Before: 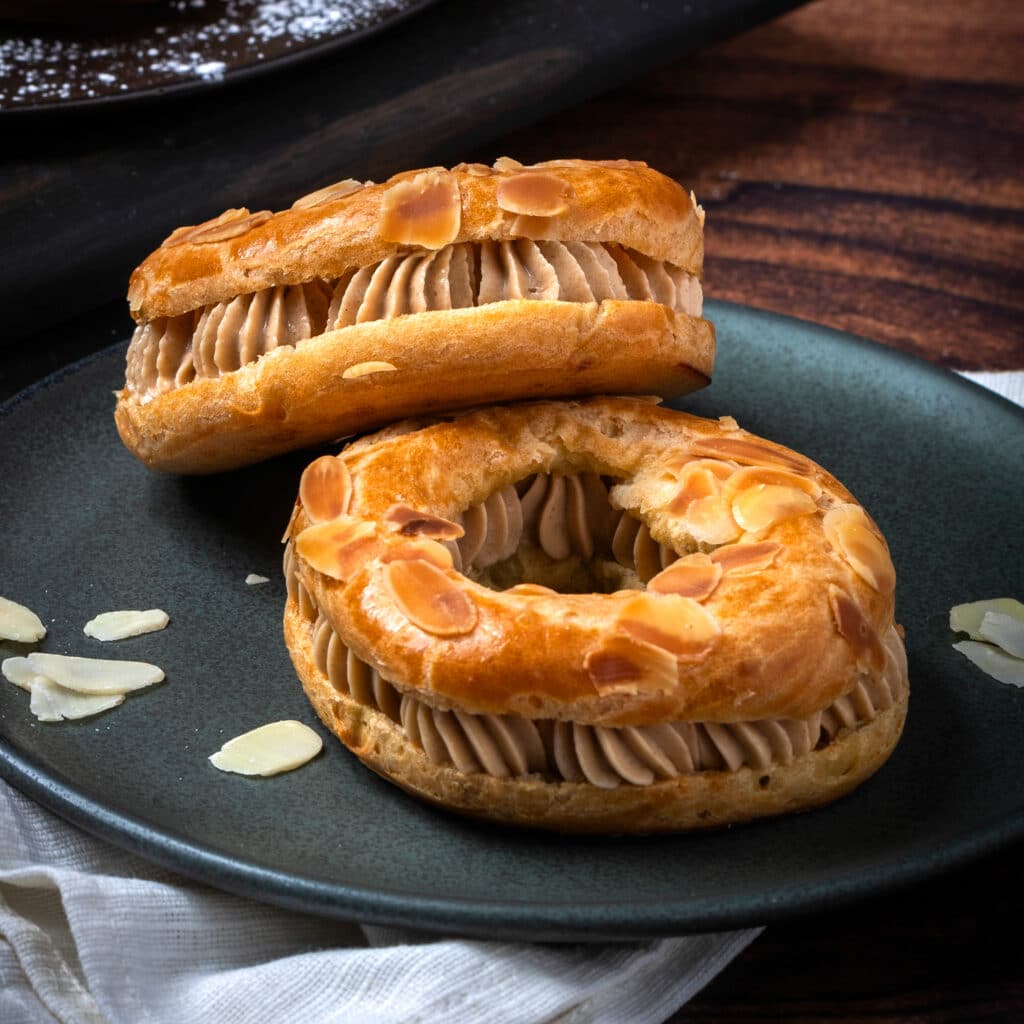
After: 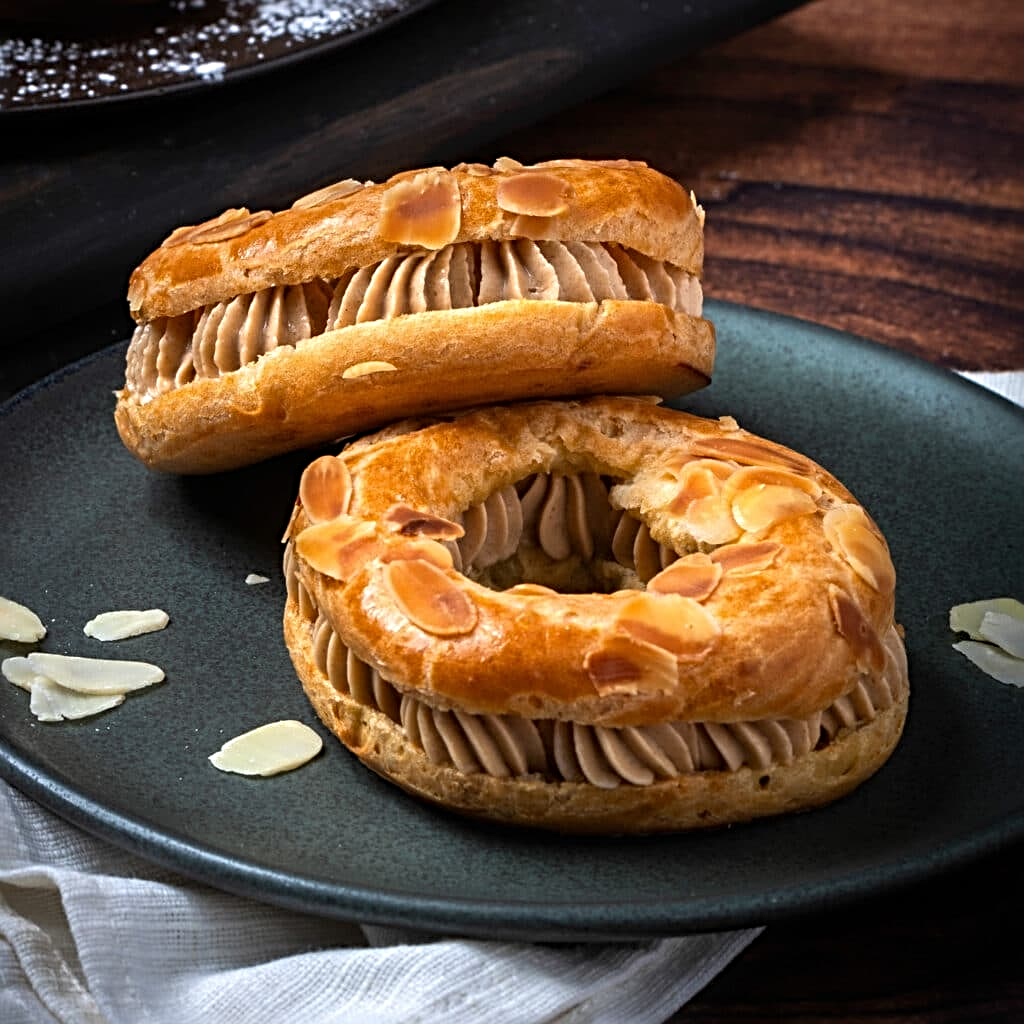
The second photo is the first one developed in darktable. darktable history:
sharpen: radius 3.967
